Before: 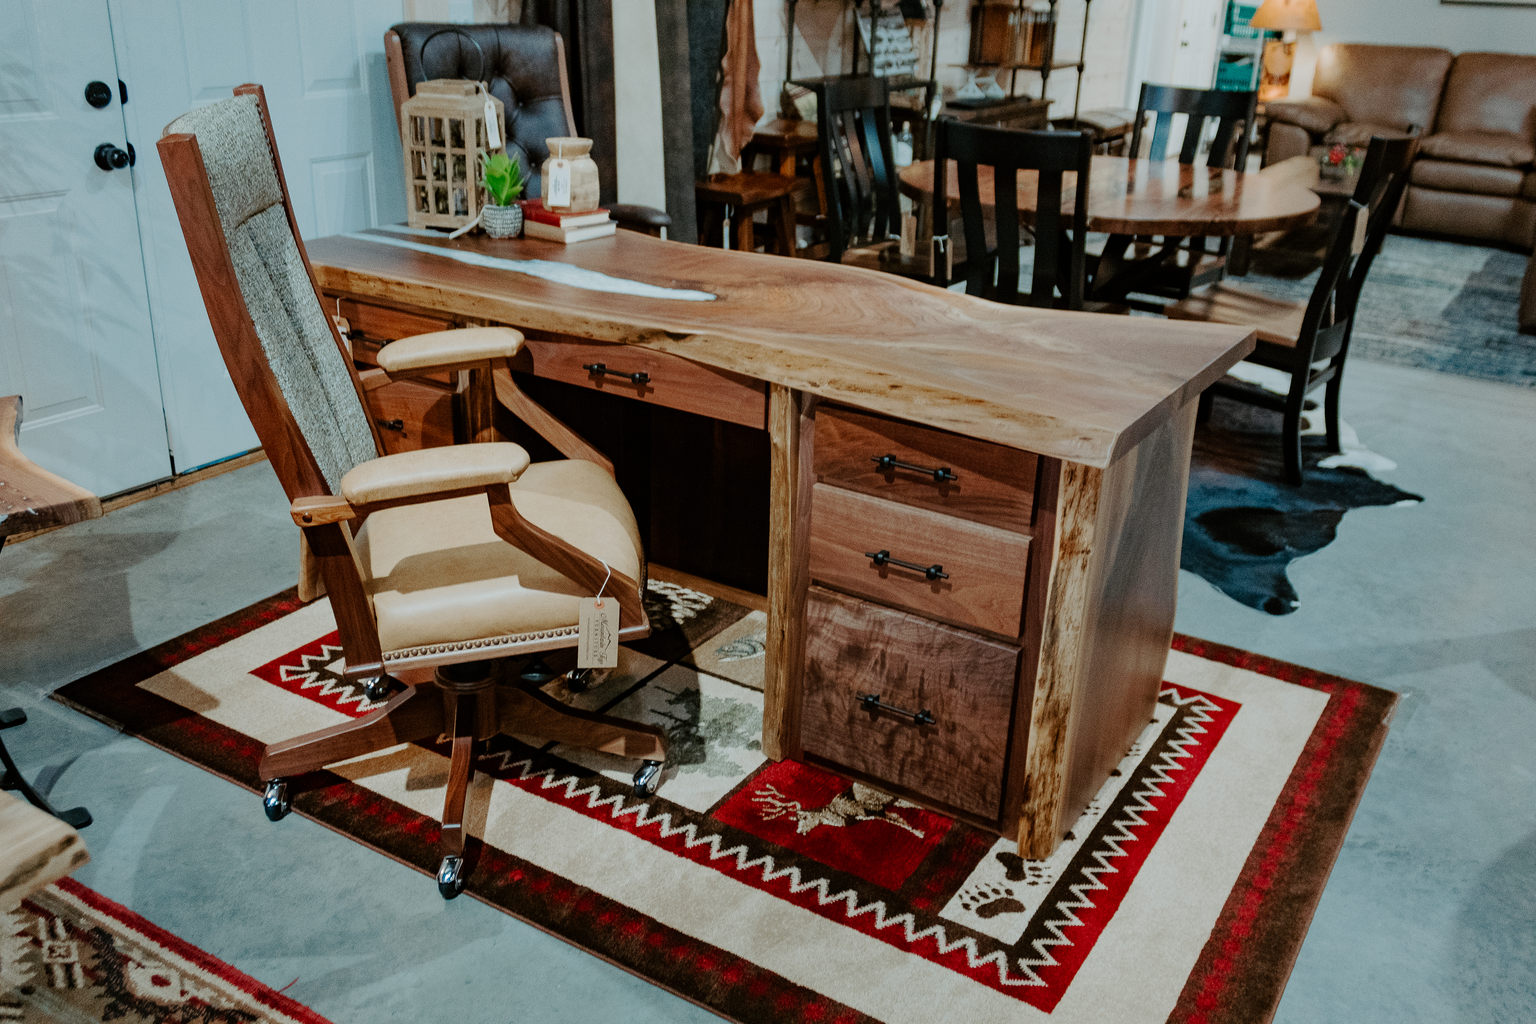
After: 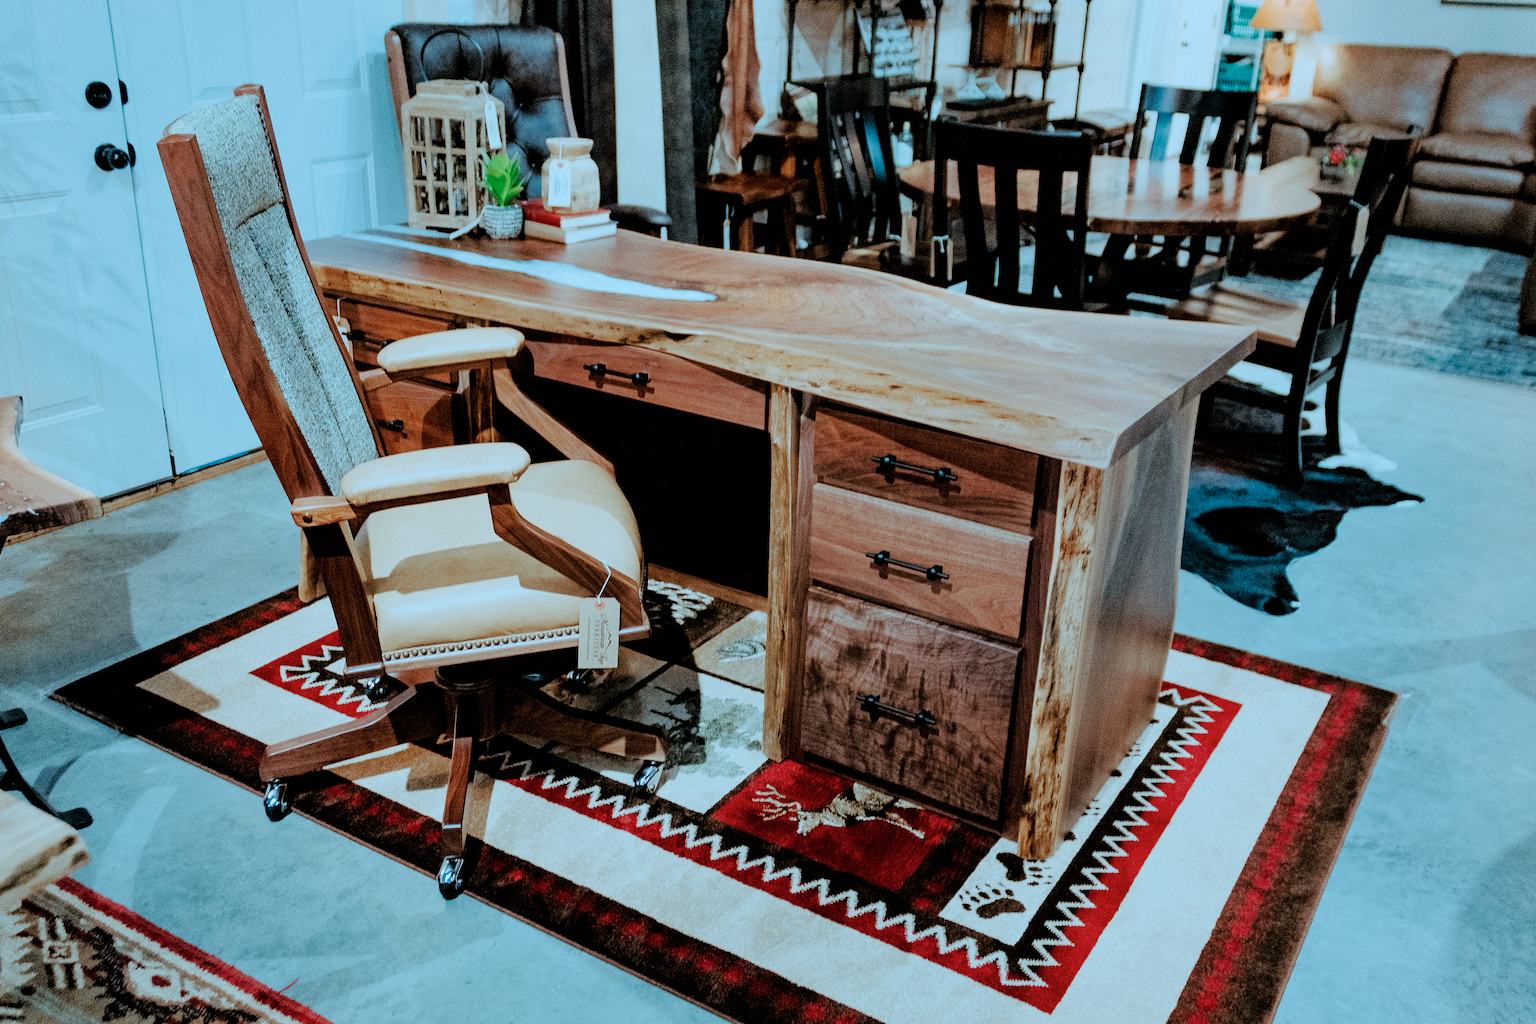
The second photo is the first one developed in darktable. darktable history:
exposure: exposure 0.507 EV, compensate highlight preservation false
color correction: highlights a* -10.69, highlights b* -19.19
filmic rgb: black relative exposure -5 EV, hardness 2.88, contrast 1.2
